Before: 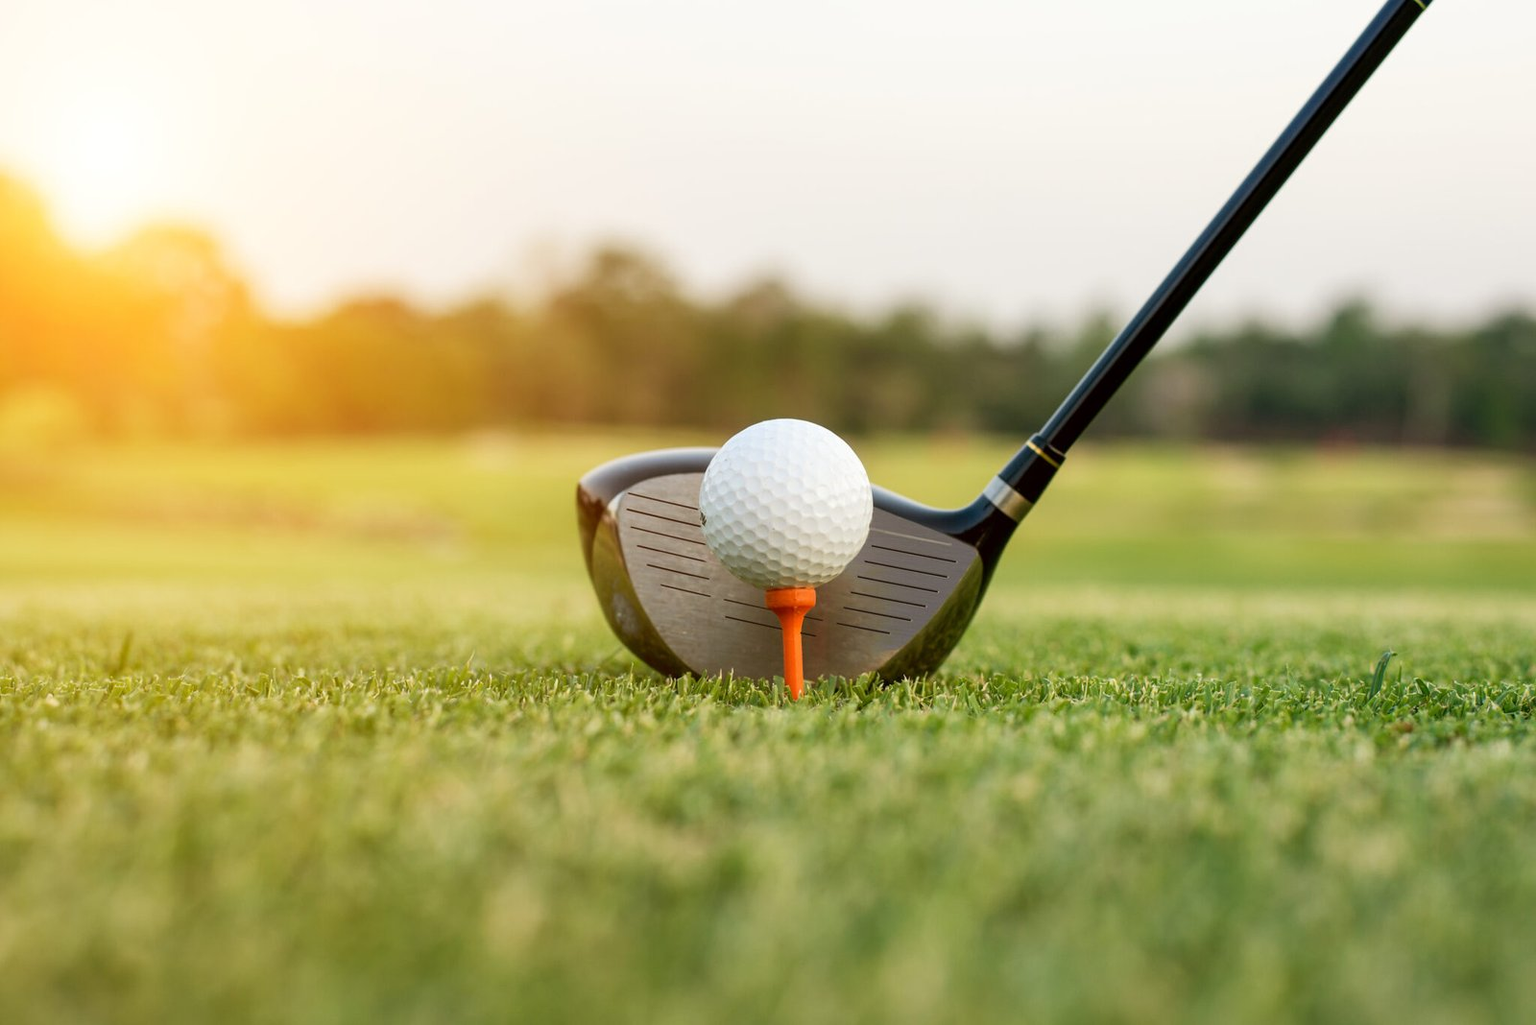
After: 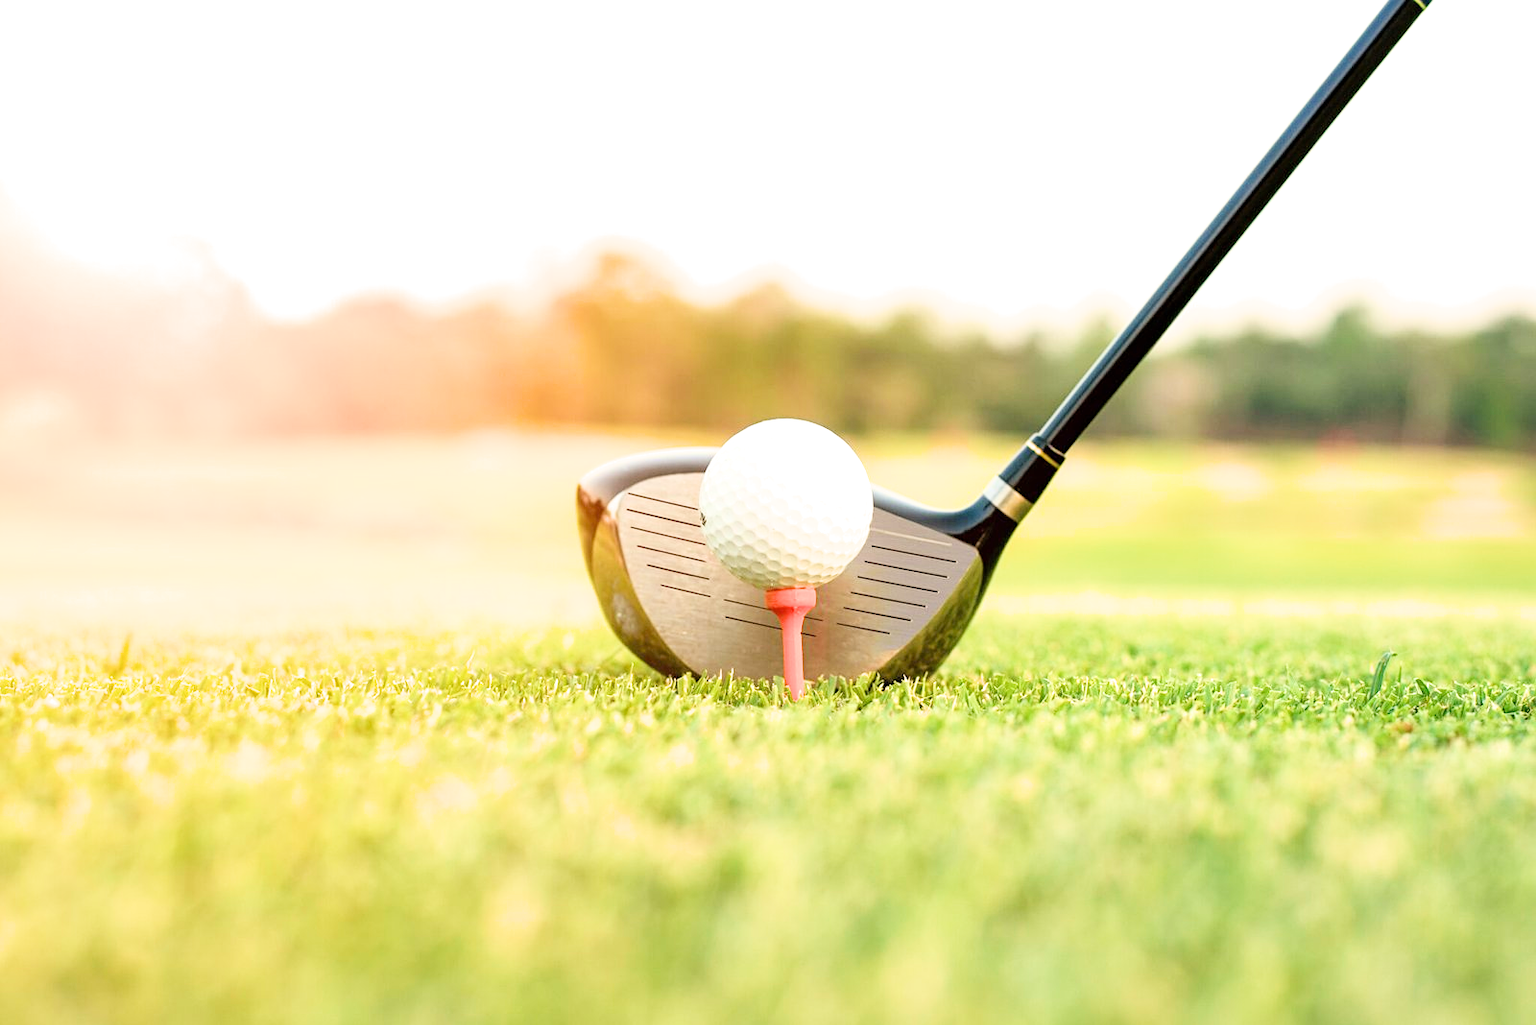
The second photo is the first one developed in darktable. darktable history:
white balance: red 1.045, blue 0.932
filmic rgb: hardness 4.17
exposure: black level correction 0, exposure 1.975 EV, compensate exposure bias true, compensate highlight preservation false
sharpen: amount 0.2
